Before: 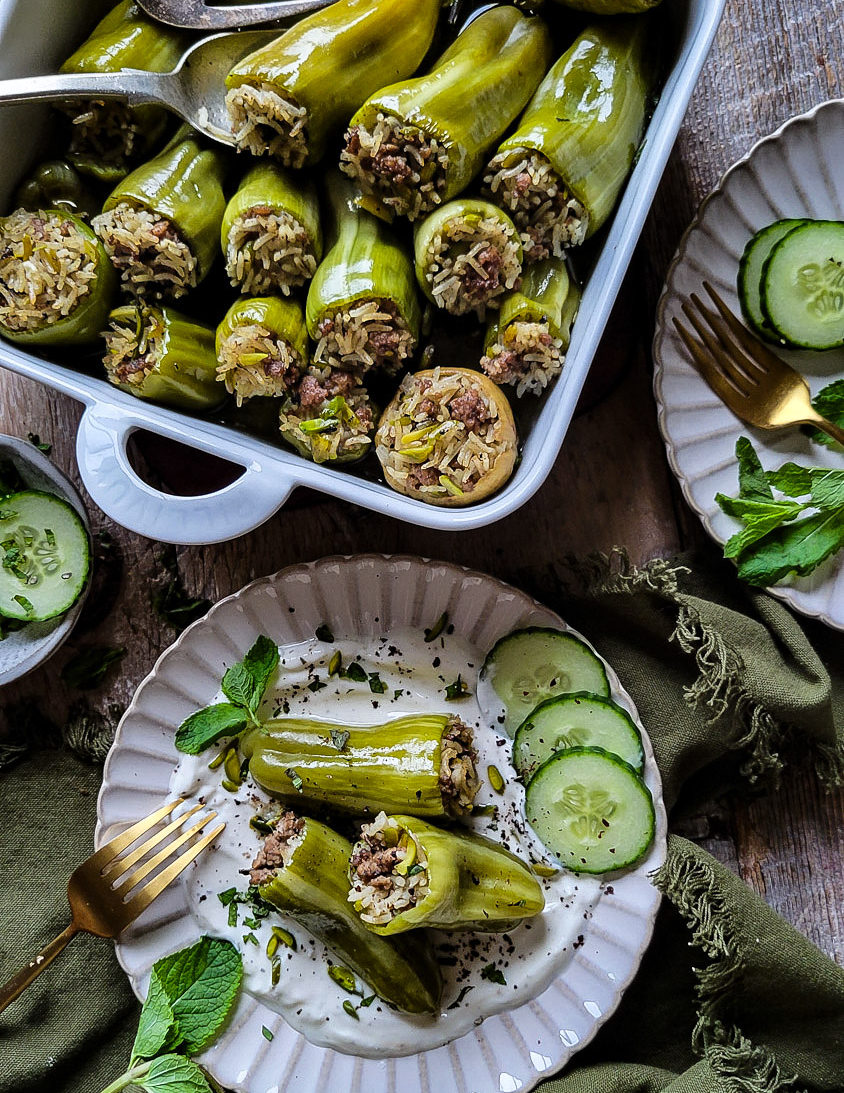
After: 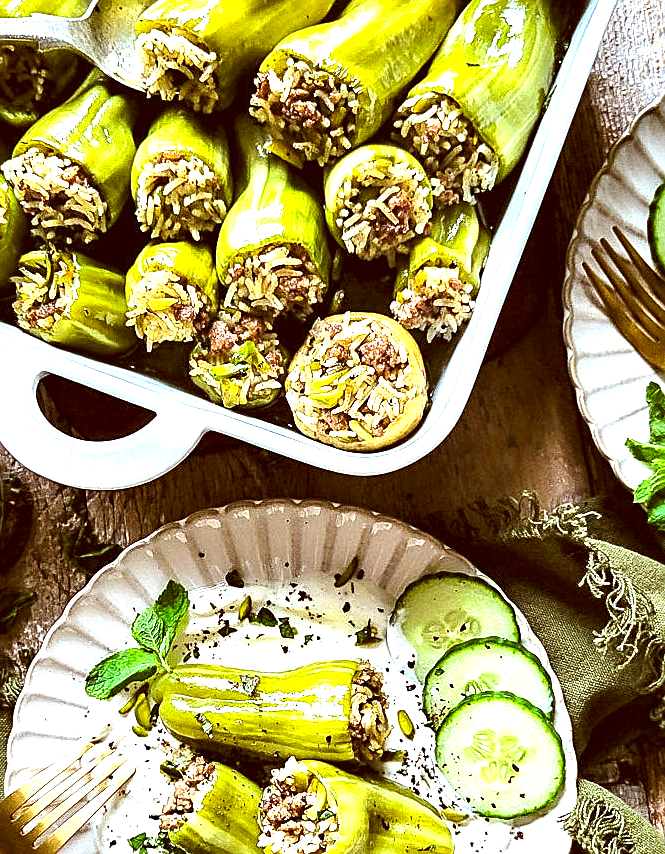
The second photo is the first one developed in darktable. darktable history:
white balance: red 0.982, blue 1.018
sharpen: on, module defaults
crop and rotate: left 10.77%, top 5.1%, right 10.41%, bottom 16.76%
color correction: highlights a* -5.94, highlights b* 9.48, shadows a* 10.12, shadows b* 23.94
exposure: black level correction 0, exposure 1.9 EV, compensate highlight preservation false
